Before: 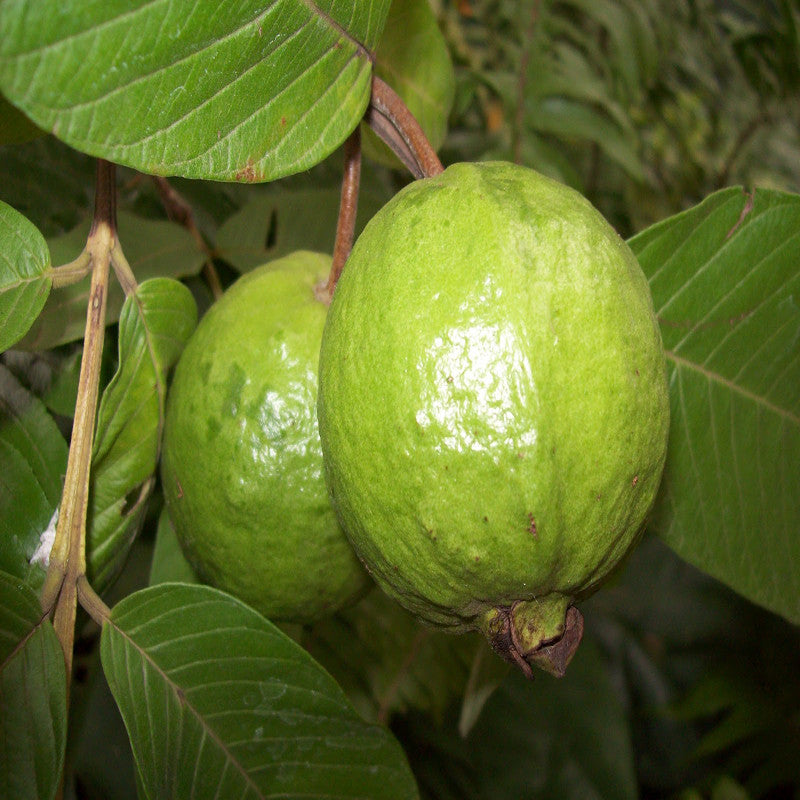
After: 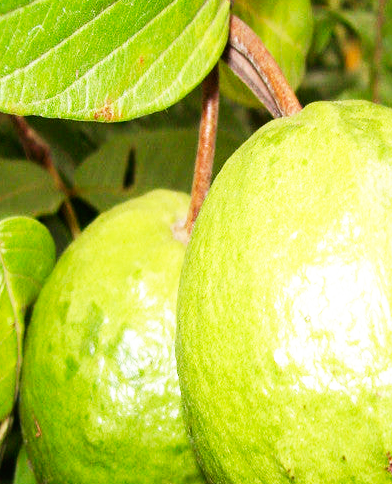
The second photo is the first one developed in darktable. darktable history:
crop: left 17.8%, top 7.678%, right 33.106%, bottom 31.803%
base curve: curves: ch0 [(0, 0) (0.007, 0.004) (0.027, 0.03) (0.046, 0.07) (0.207, 0.54) (0.442, 0.872) (0.673, 0.972) (1, 1)], preserve colors none
